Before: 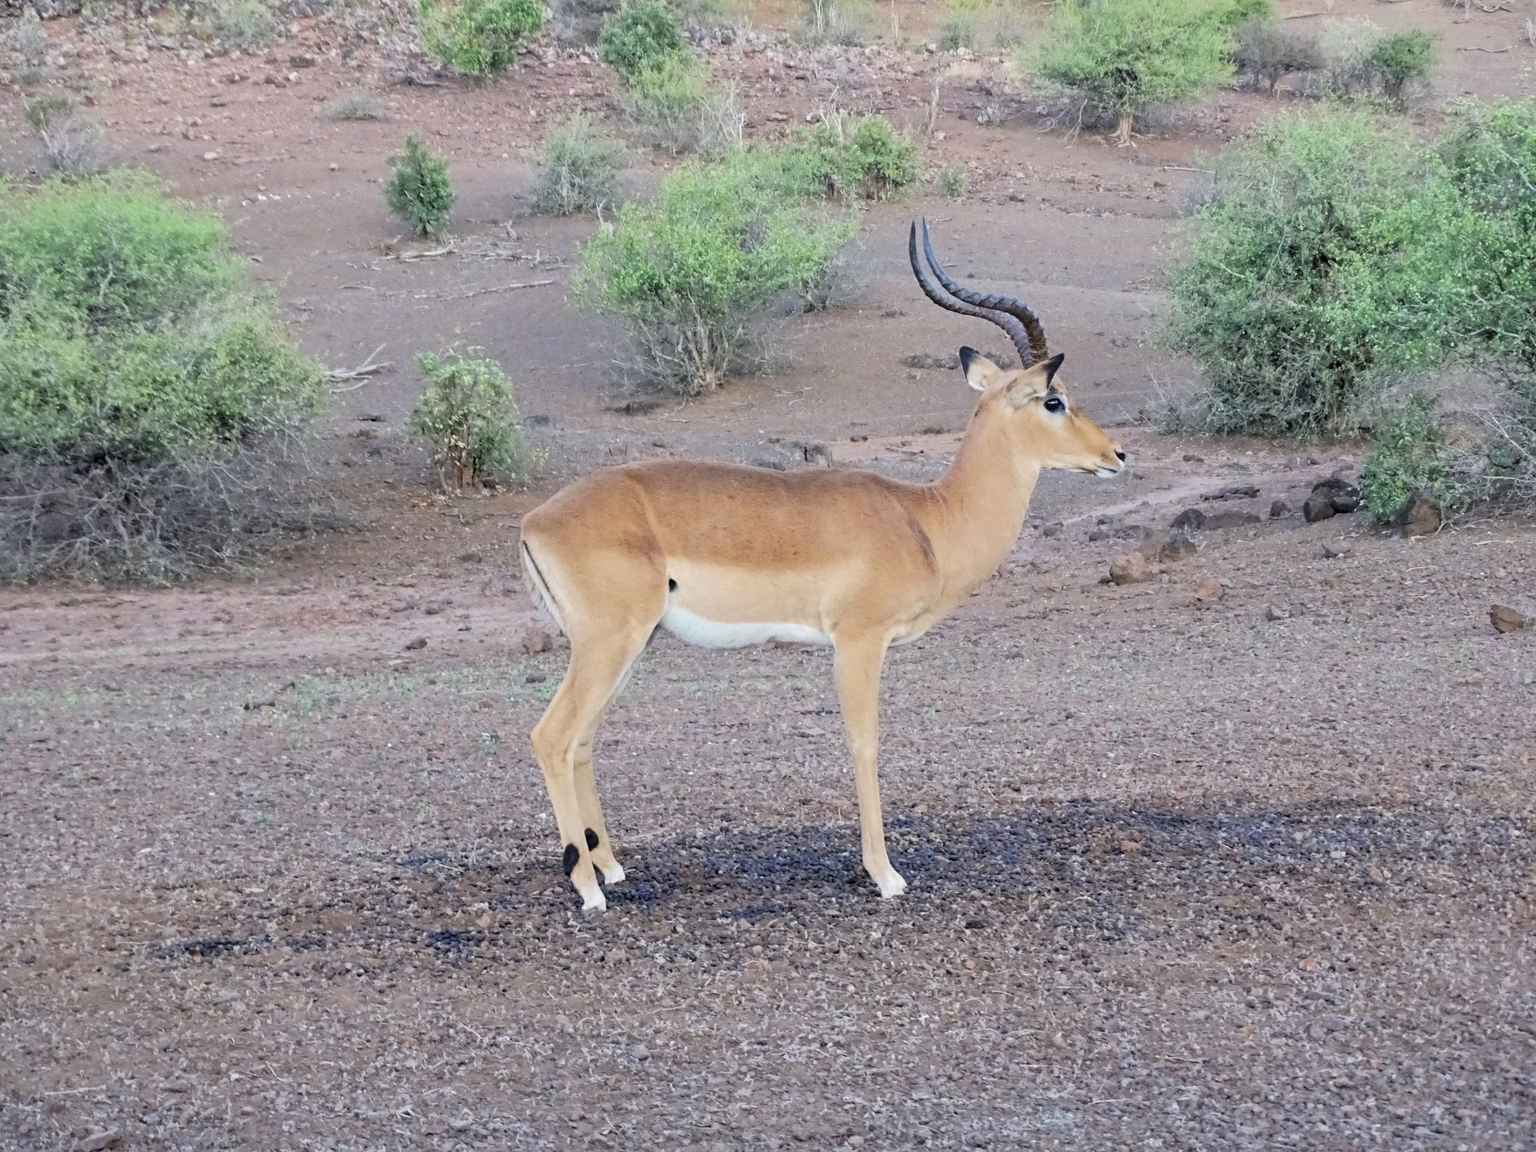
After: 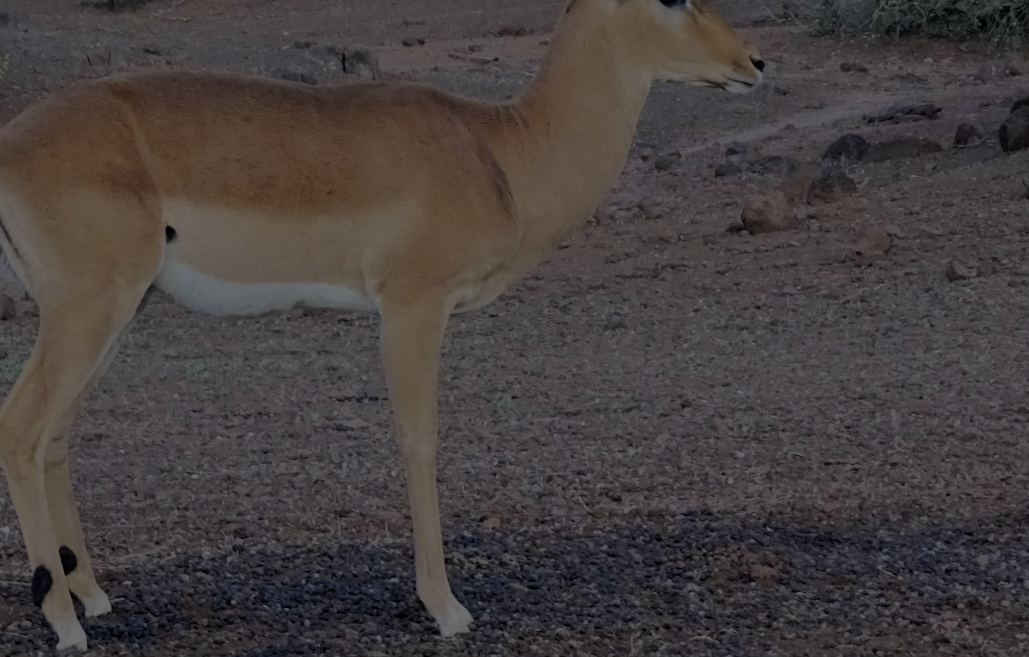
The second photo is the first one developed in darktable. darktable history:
rotate and perspective: lens shift (vertical) 0.048, lens shift (horizontal) -0.024, automatic cropping off
exposure: exposure -2.446 EV, compensate highlight preservation false
crop: left 35.03%, top 36.625%, right 14.663%, bottom 20.057%
